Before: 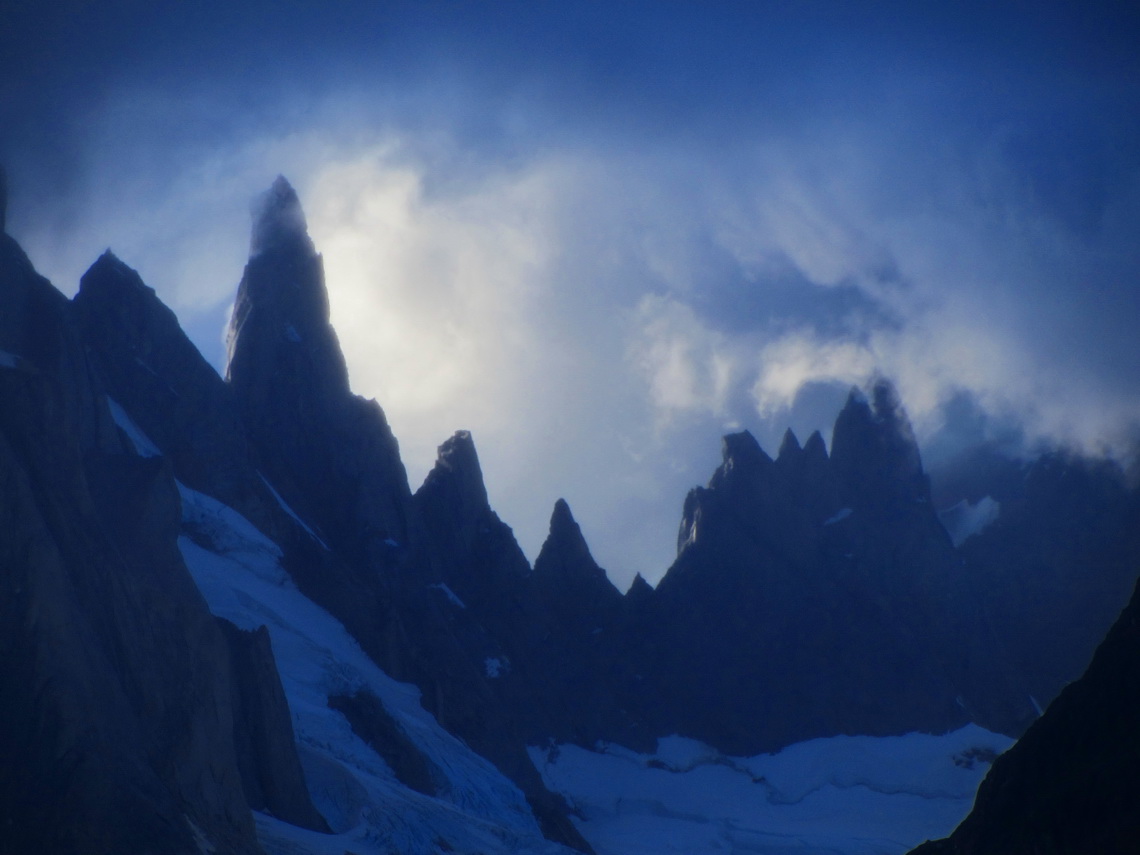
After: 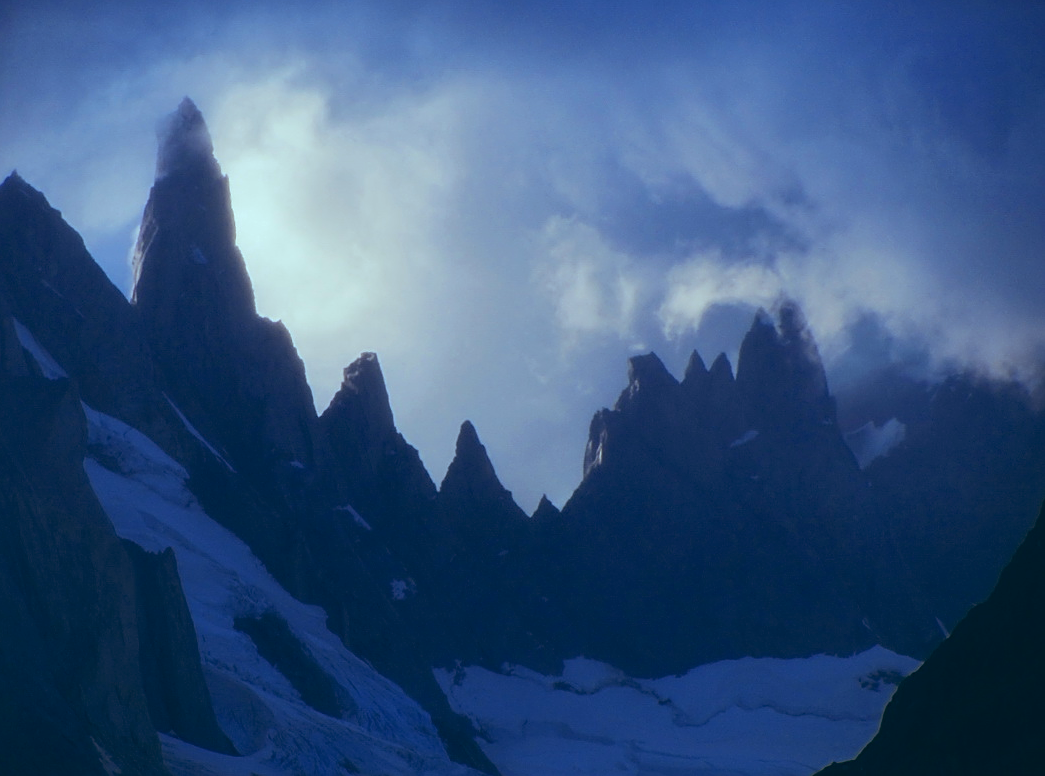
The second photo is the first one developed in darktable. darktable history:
crop and rotate: left 8.262%, top 9.226%
sharpen: on, module defaults
color balance: lift [1.003, 0.993, 1.001, 1.007], gamma [1.018, 1.072, 0.959, 0.928], gain [0.974, 0.873, 1.031, 1.127]
